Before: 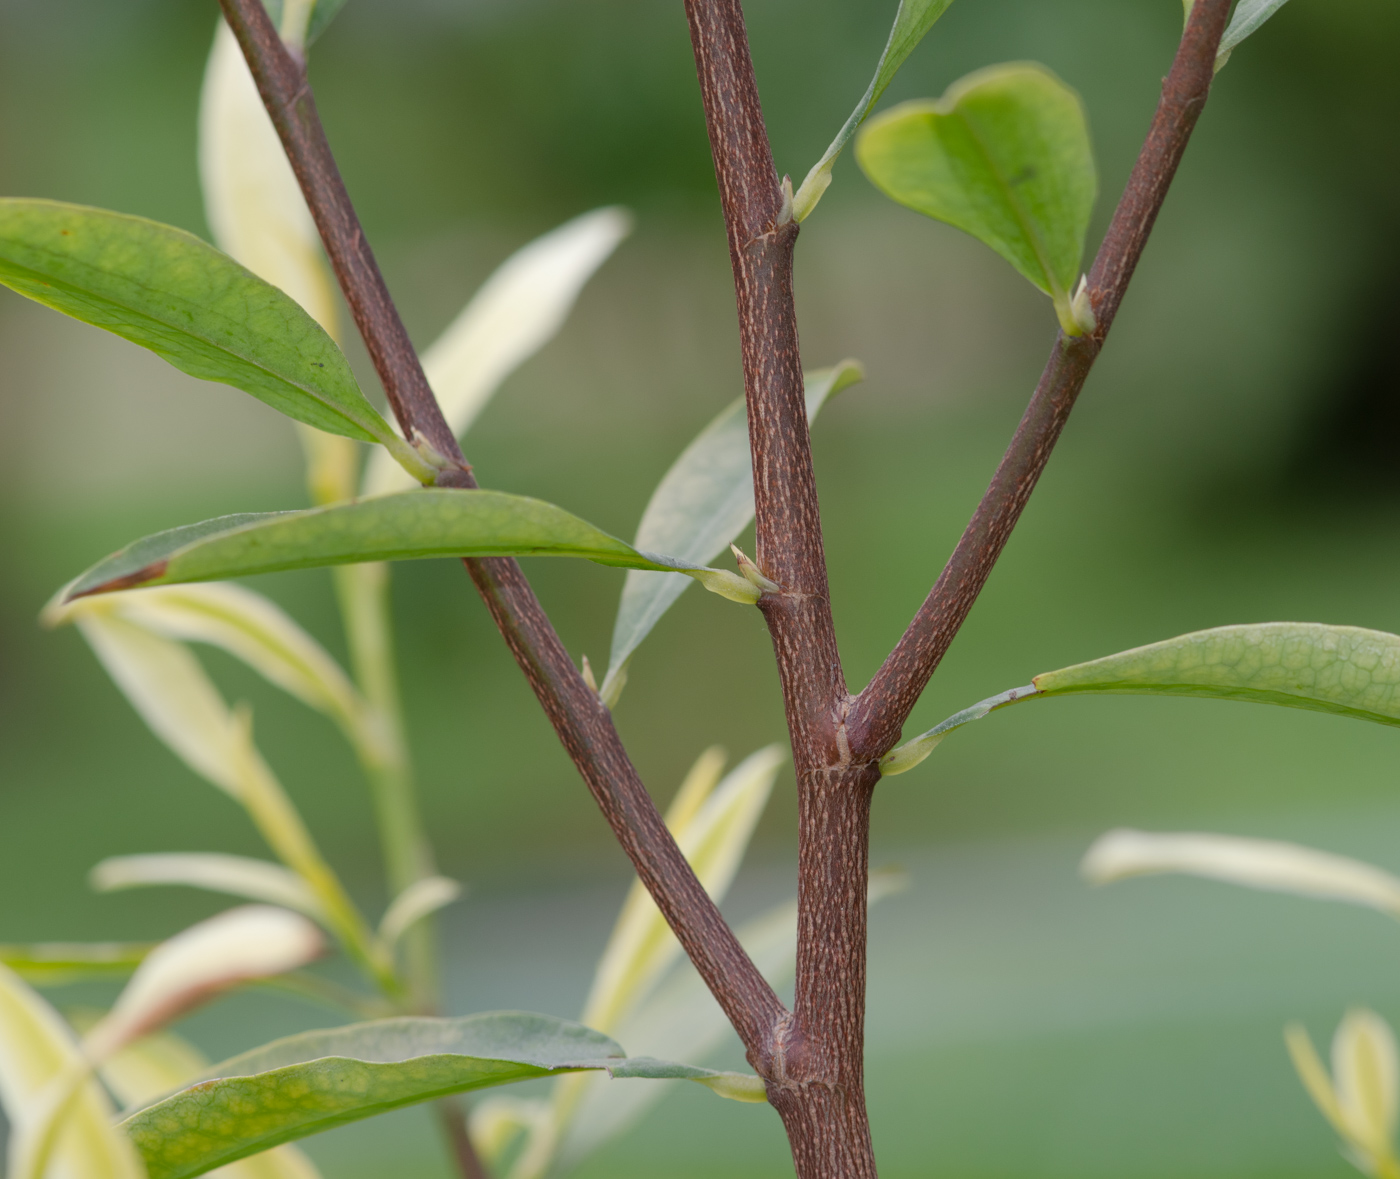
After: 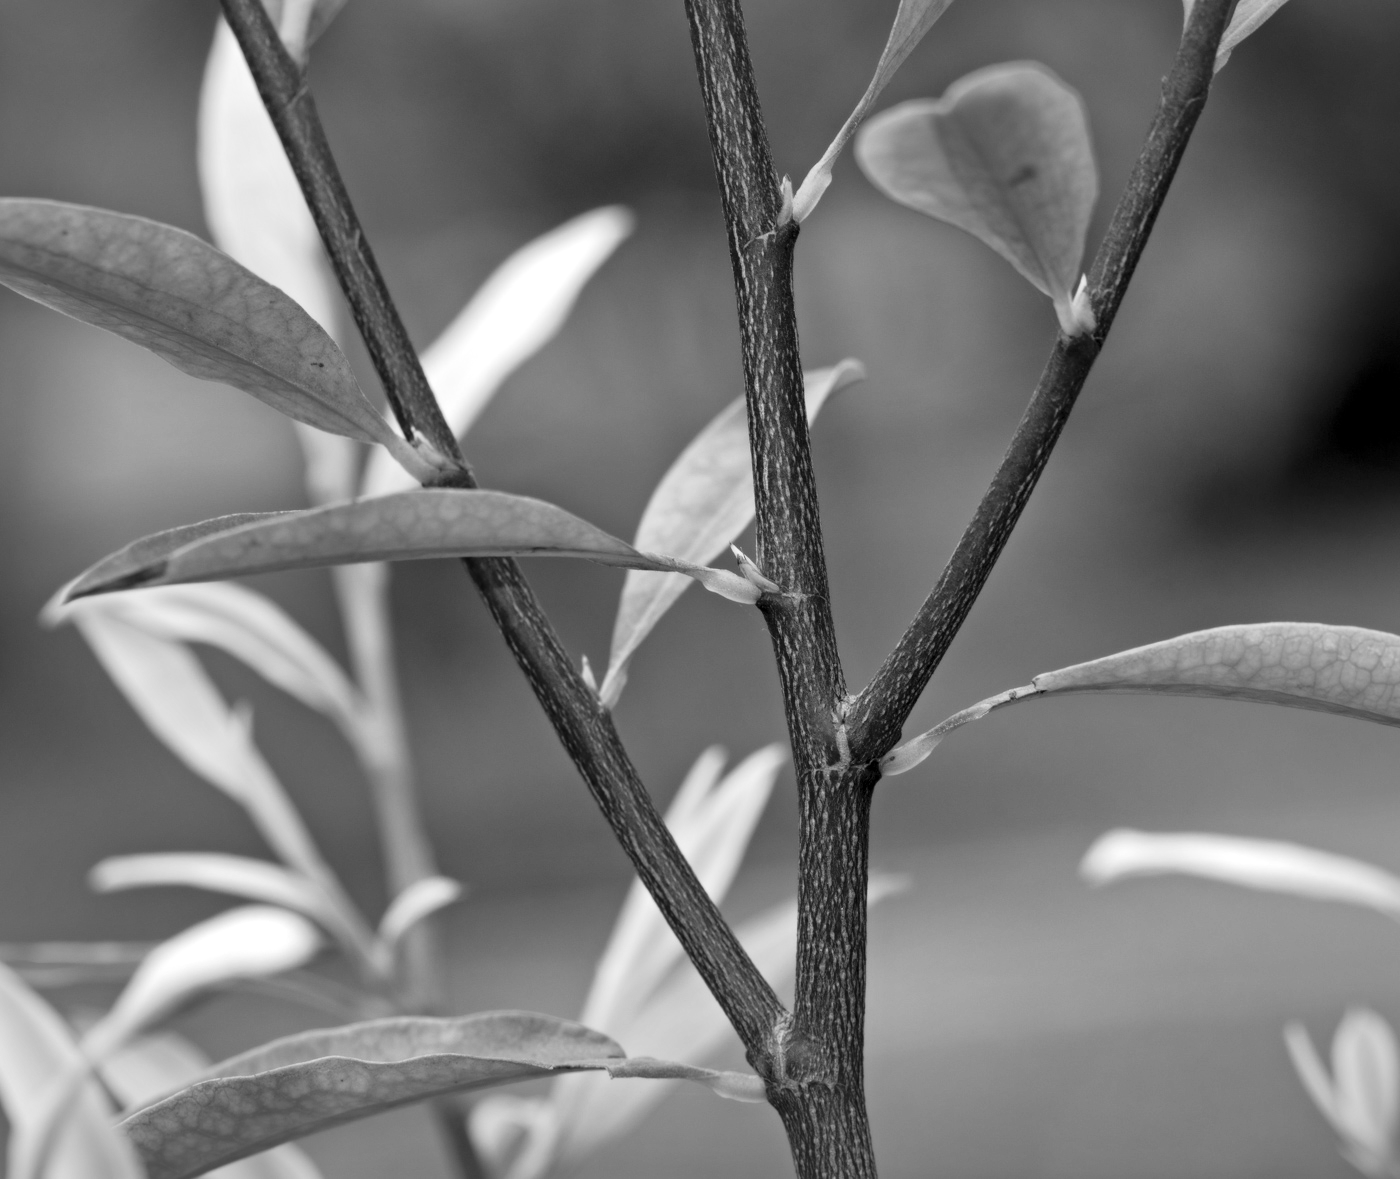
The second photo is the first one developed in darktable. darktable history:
monochrome: a -11.7, b 1.62, size 0.5, highlights 0.38
contrast equalizer: y [[0.5, 0.5, 0.544, 0.569, 0.5, 0.5], [0.5 ×6], [0.5 ×6], [0 ×6], [0 ×6]]
local contrast: mode bilateral grid, contrast 100, coarseness 100, detail 165%, midtone range 0.2
